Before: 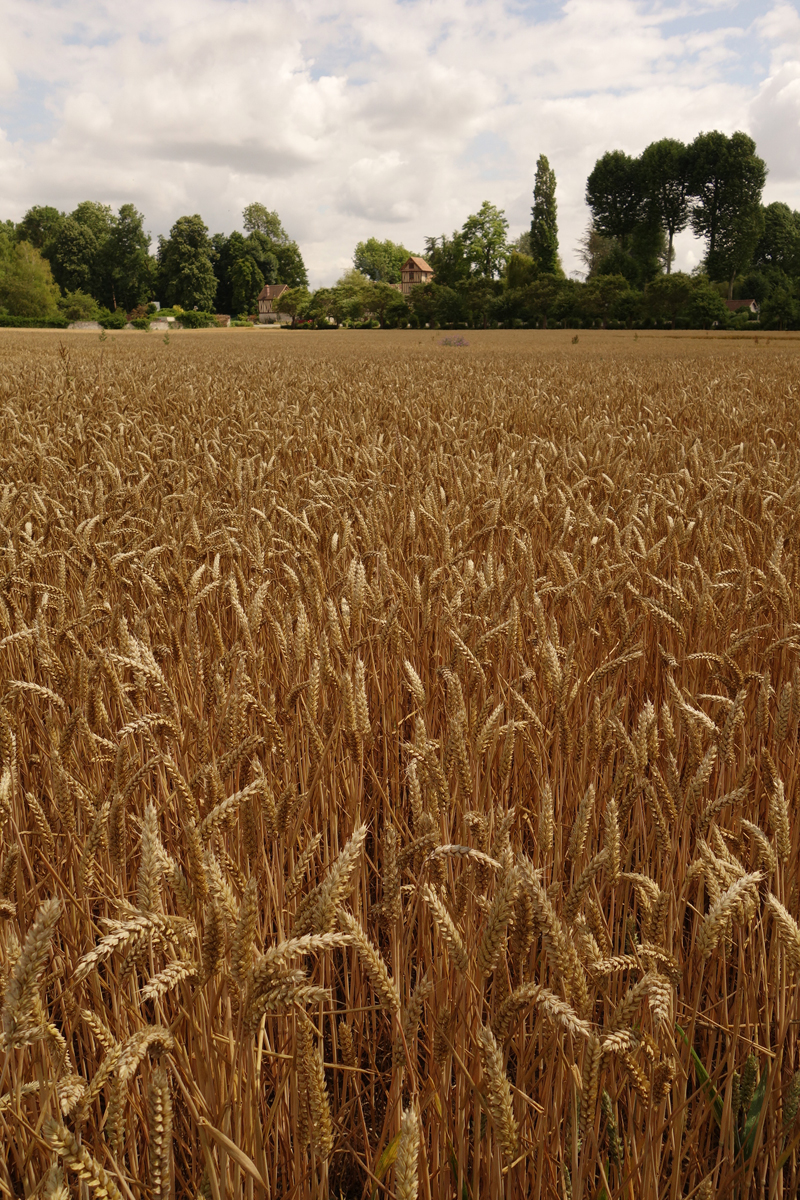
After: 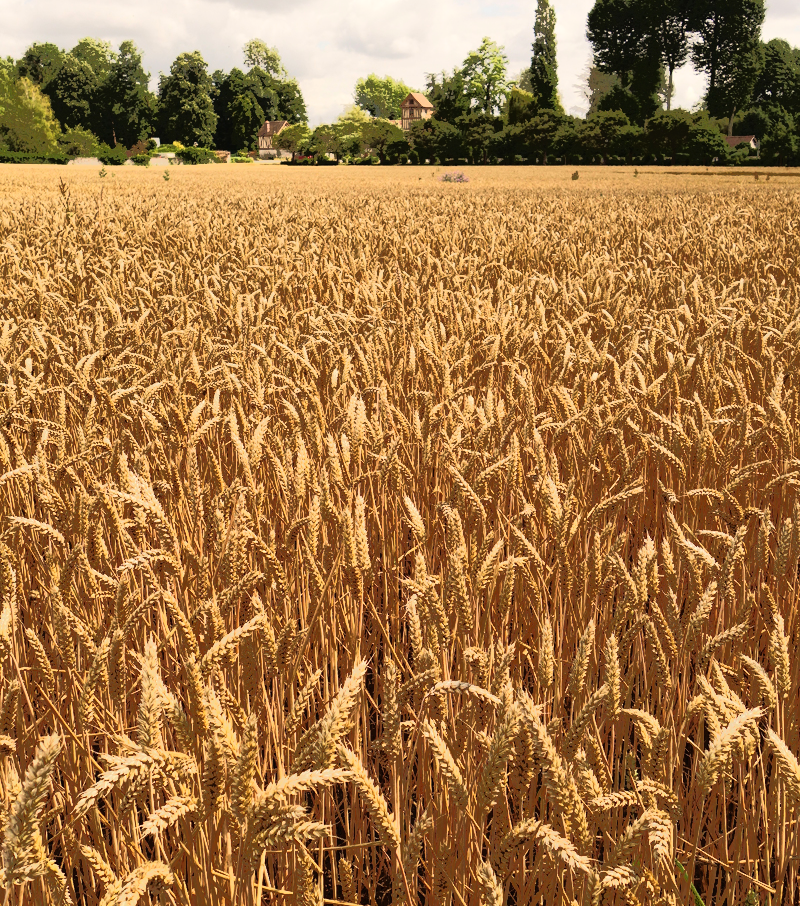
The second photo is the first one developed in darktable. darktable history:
crop: top 13.699%, bottom 10.767%
tone equalizer: -7 EV -0.654 EV, -6 EV 1.03 EV, -5 EV -0.433 EV, -4 EV 0.418 EV, -3 EV 0.439 EV, -2 EV 0.16 EV, -1 EV -0.16 EV, +0 EV -0.377 EV, edges refinement/feathering 500, mask exposure compensation -1.57 EV, preserve details no
base curve: curves: ch0 [(0, 0) (0.028, 0.03) (0.121, 0.232) (0.46, 0.748) (0.859, 0.968) (1, 1)]
